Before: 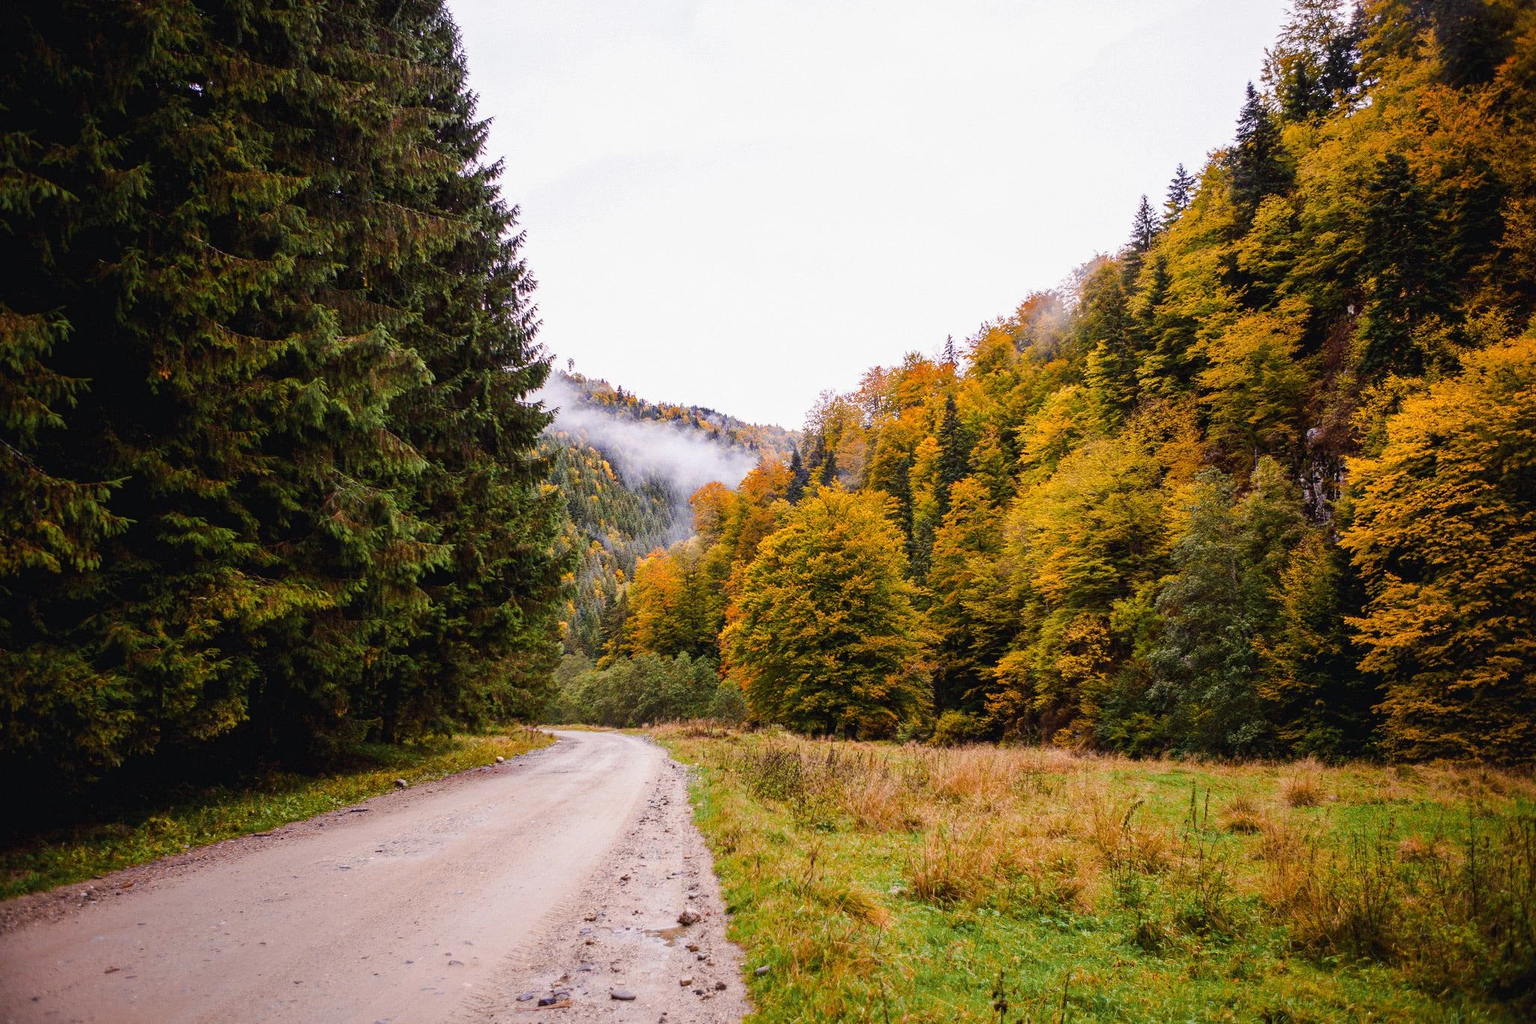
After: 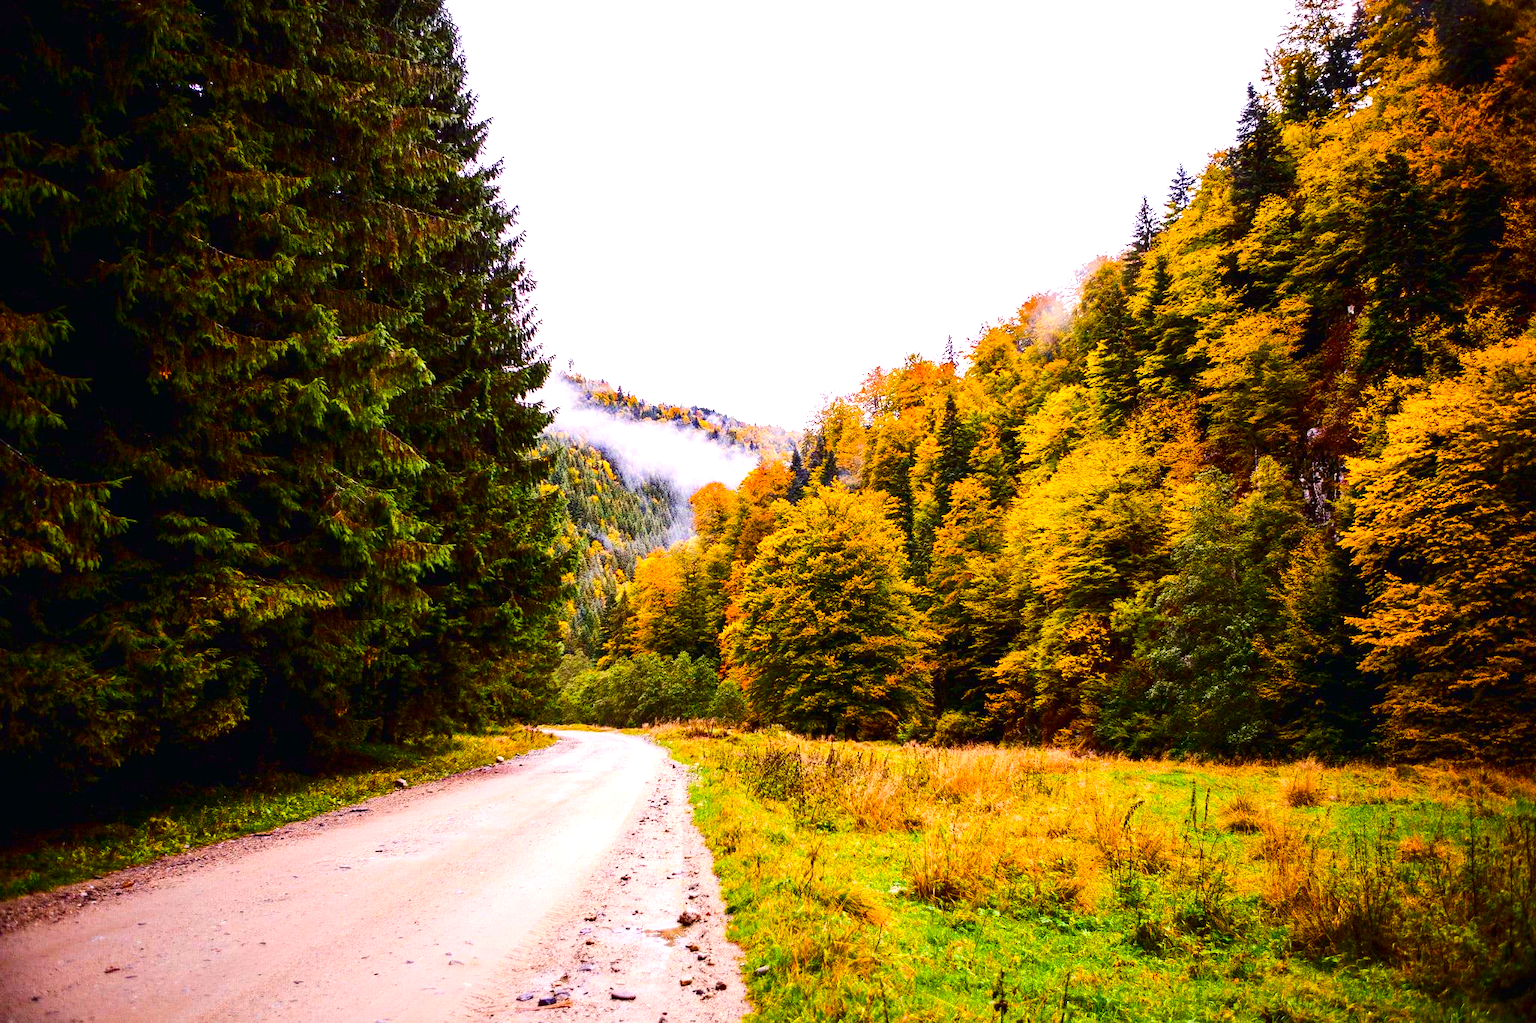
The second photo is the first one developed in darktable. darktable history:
exposure: exposure 0.77 EV, compensate highlight preservation false
contrast brightness saturation: contrast 0.21, brightness -0.11, saturation 0.21
color balance rgb: perceptual saturation grading › global saturation 20%, global vibrance 20%
haze removal: on, module defaults
